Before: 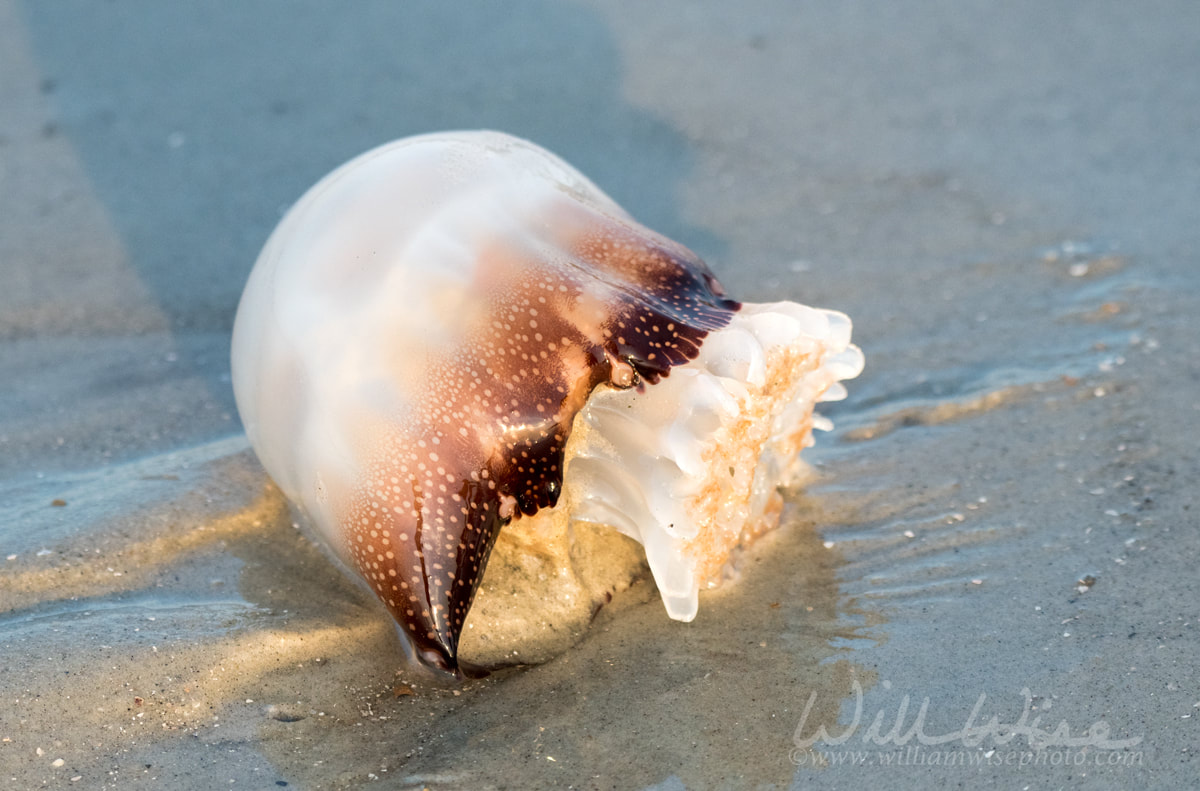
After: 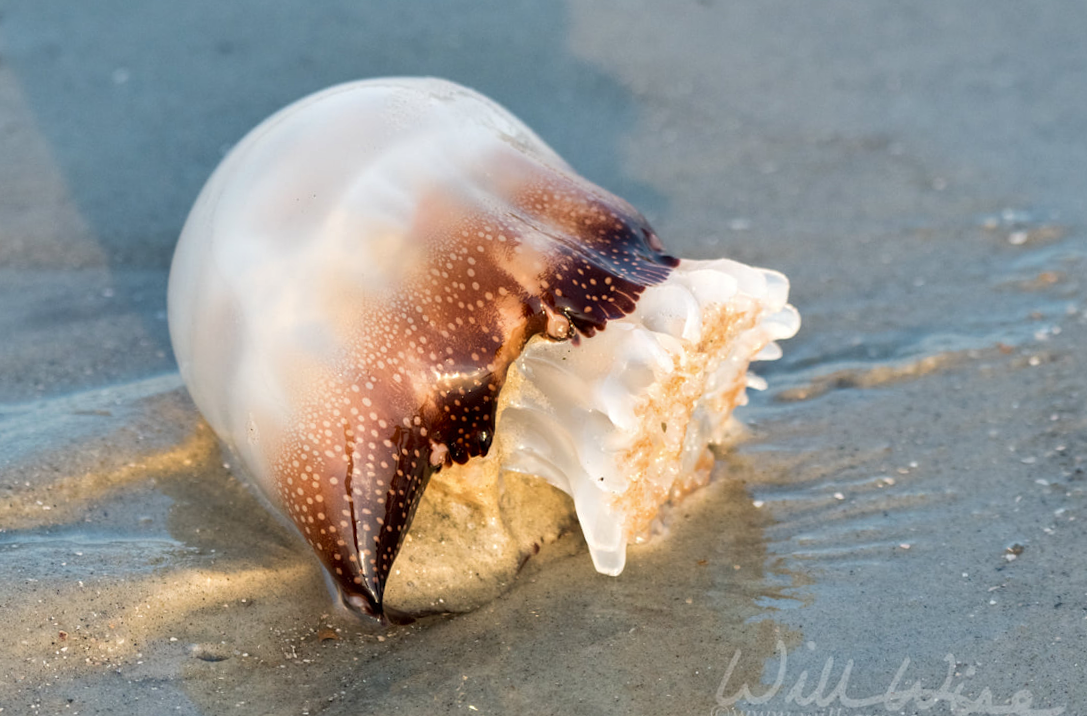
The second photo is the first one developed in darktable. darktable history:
crop and rotate: angle -2.05°, left 3.092%, top 3.925%, right 1.399%, bottom 0.658%
shadows and highlights: soften with gaussian
